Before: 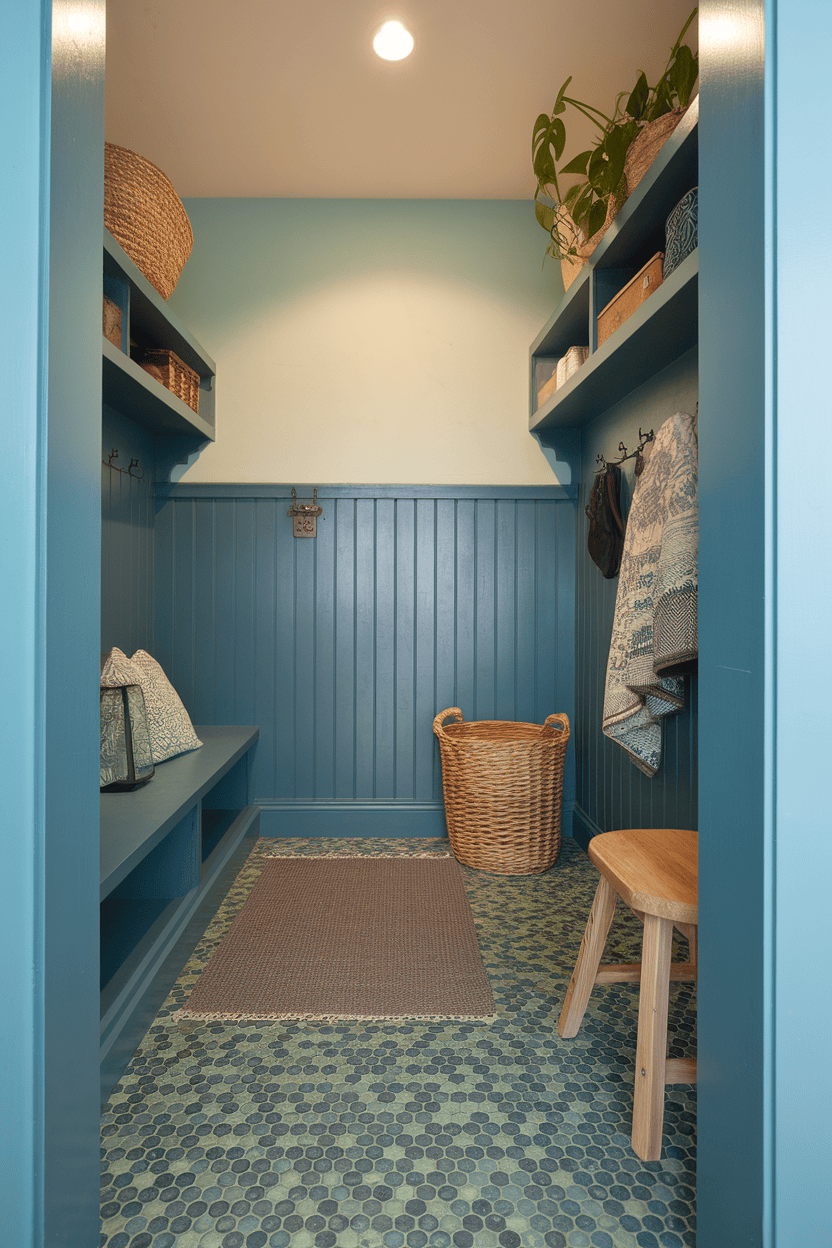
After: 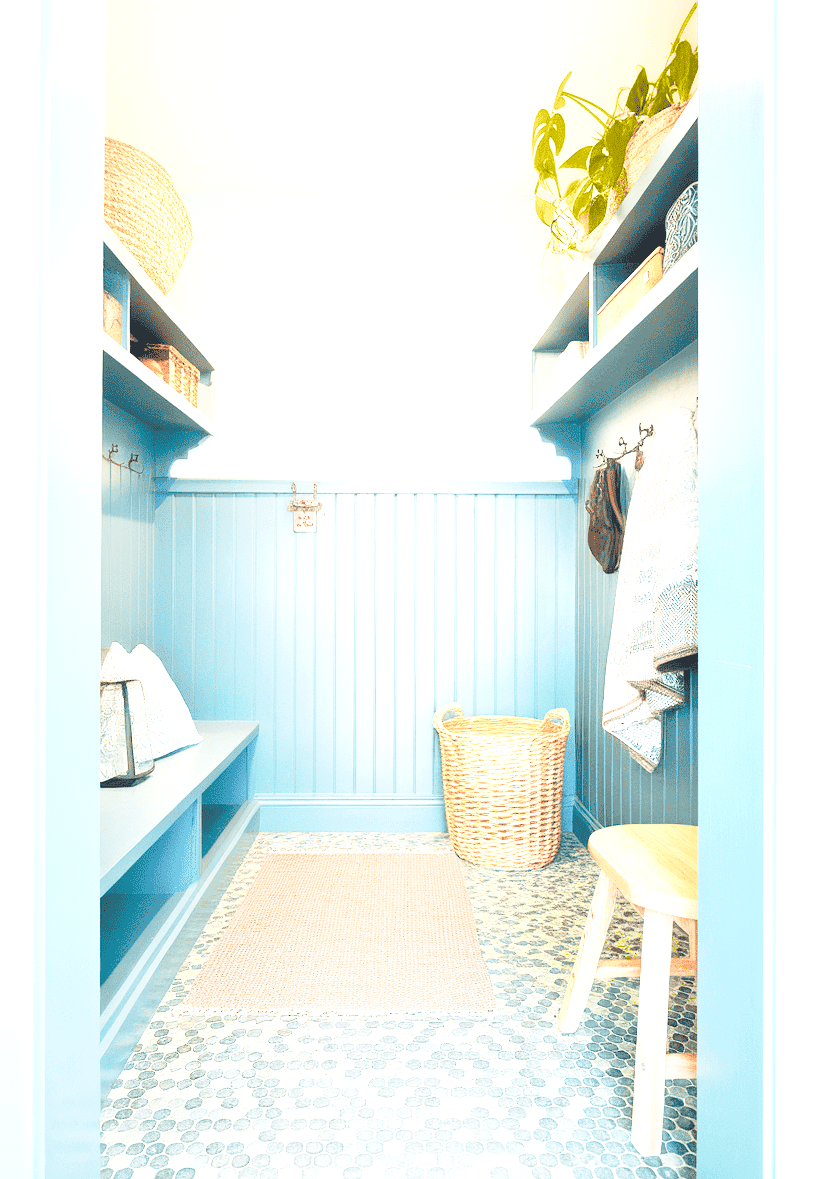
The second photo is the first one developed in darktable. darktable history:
exposure: black level correction 0.001, exposure 2.607 EV, compensate exposure bias true, compensate highlight preservation false
crop: top 0.448%, right 0.264%, bottom 5.045%
base curve: curves: ch0 [(0, 0) (0.028, 0.03) (0.121, 0.232) (0.46, 0.748) (0.859, 0.968) (1, 1)], preserve colors none
